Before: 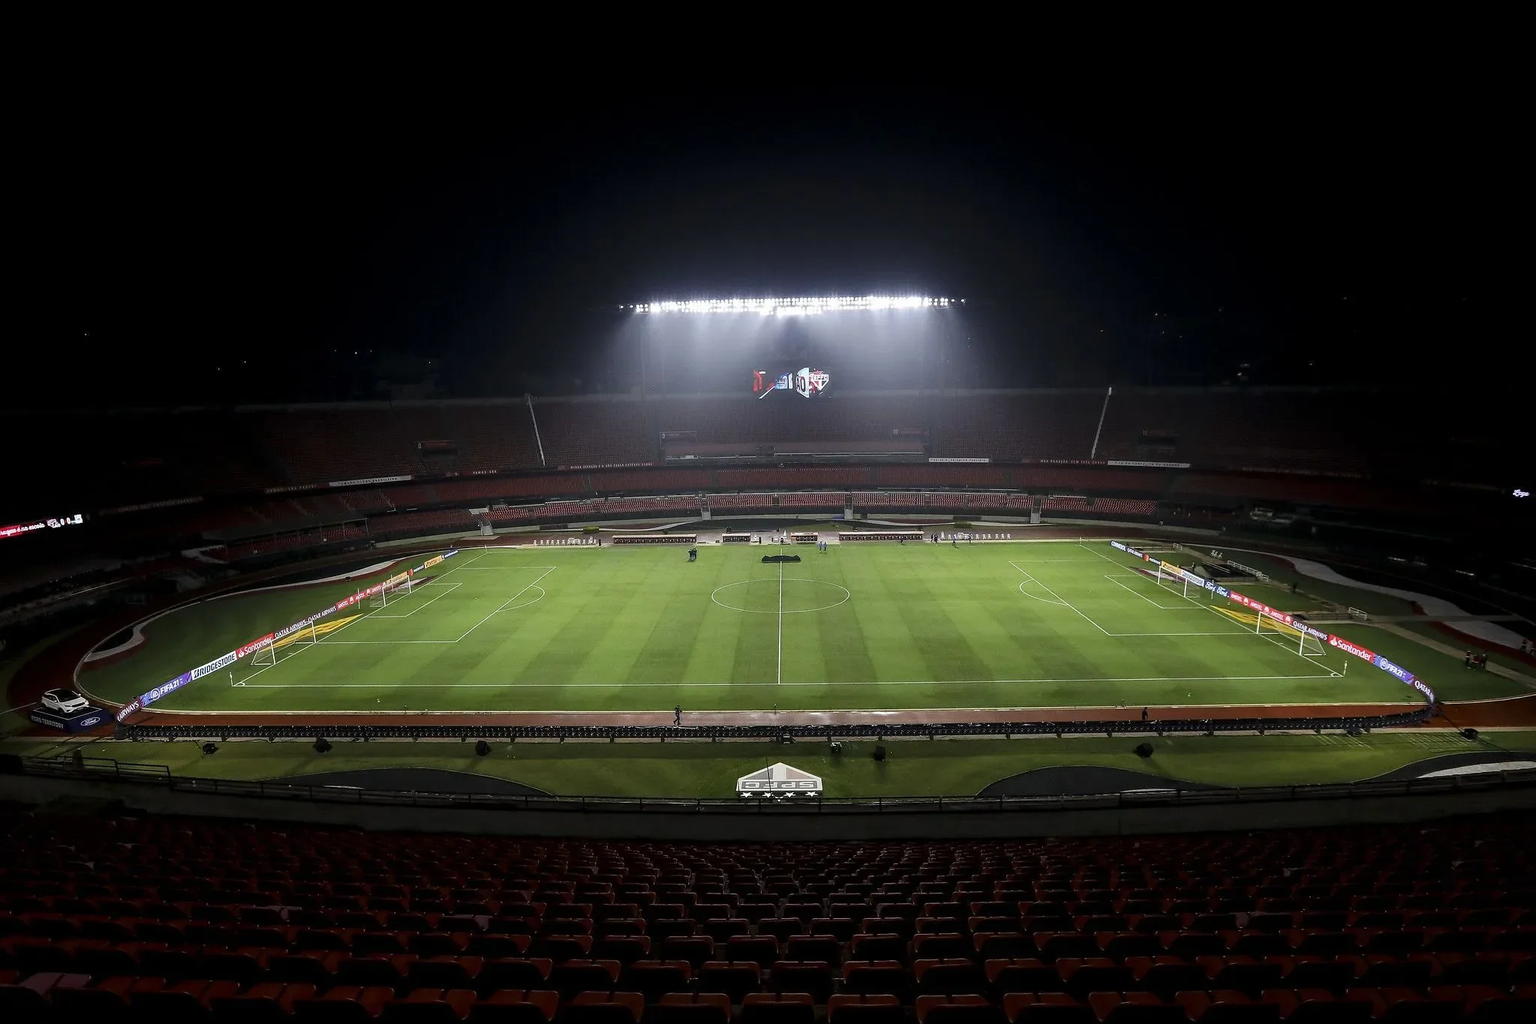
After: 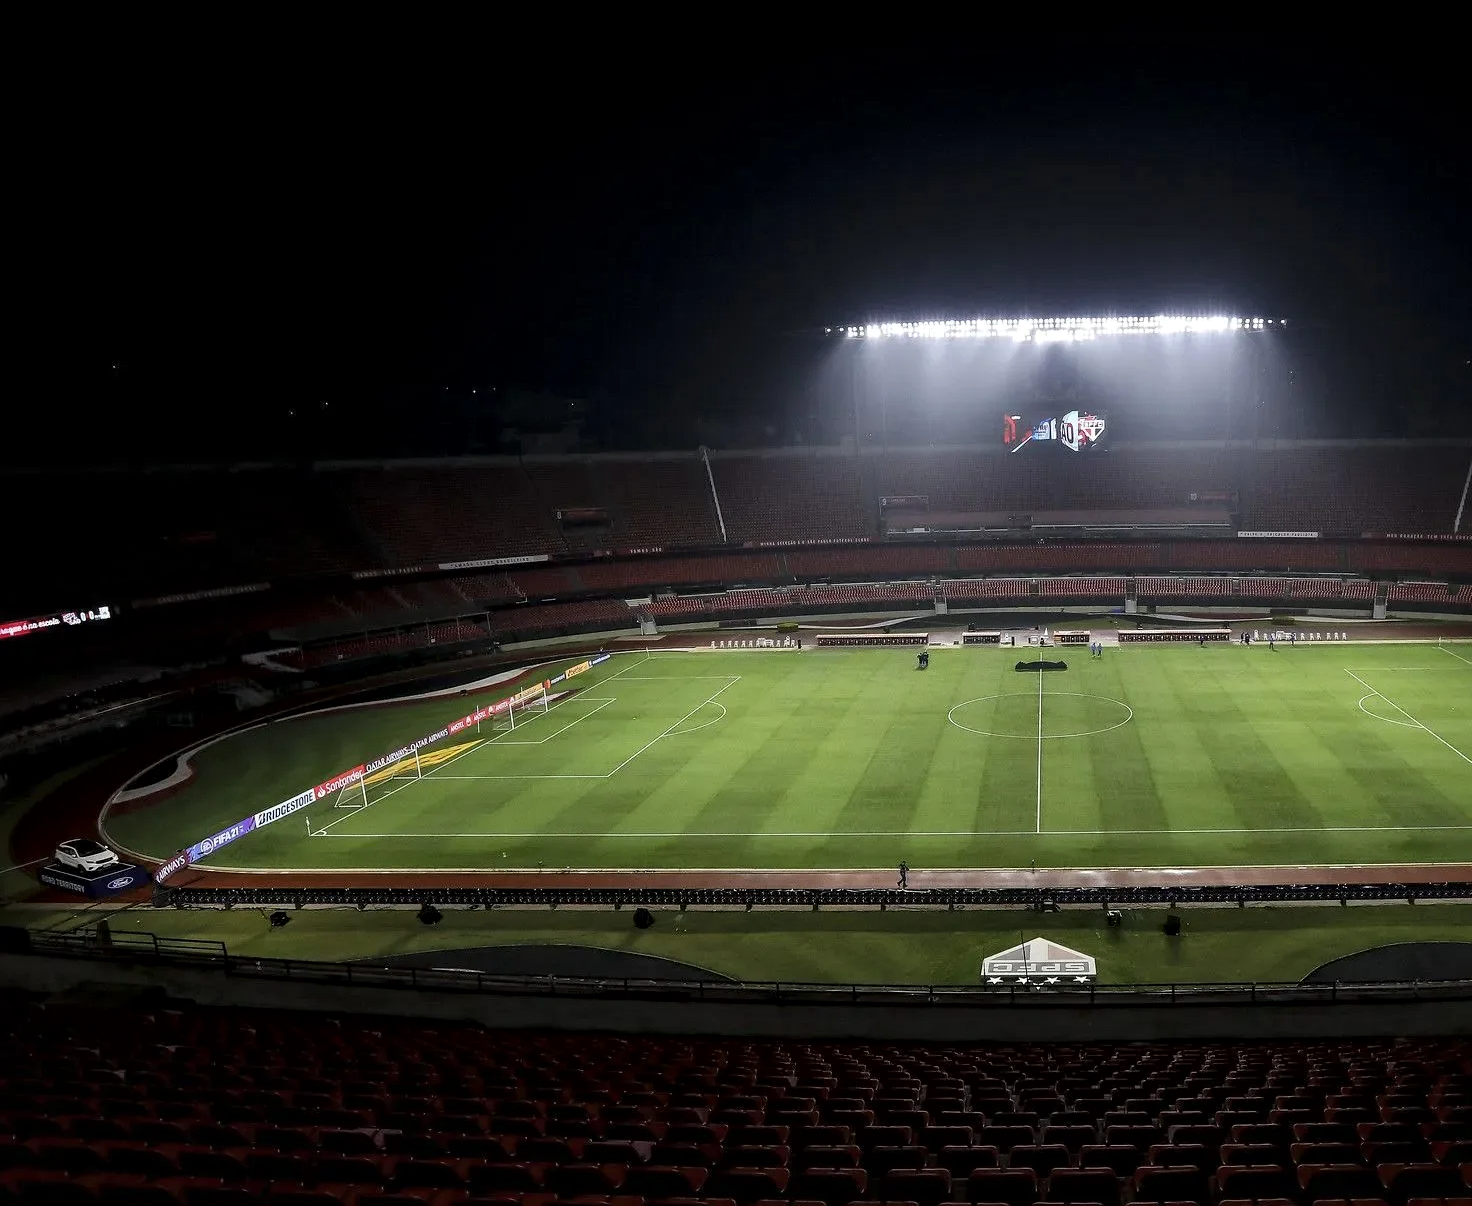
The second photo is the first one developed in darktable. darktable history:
crop: top 5.803%, right 27.864%, bottom 5.804%
local contrast: mode bilateral grid, contrast 20, coarseness 50, detail 132%, midtone range 0.2
